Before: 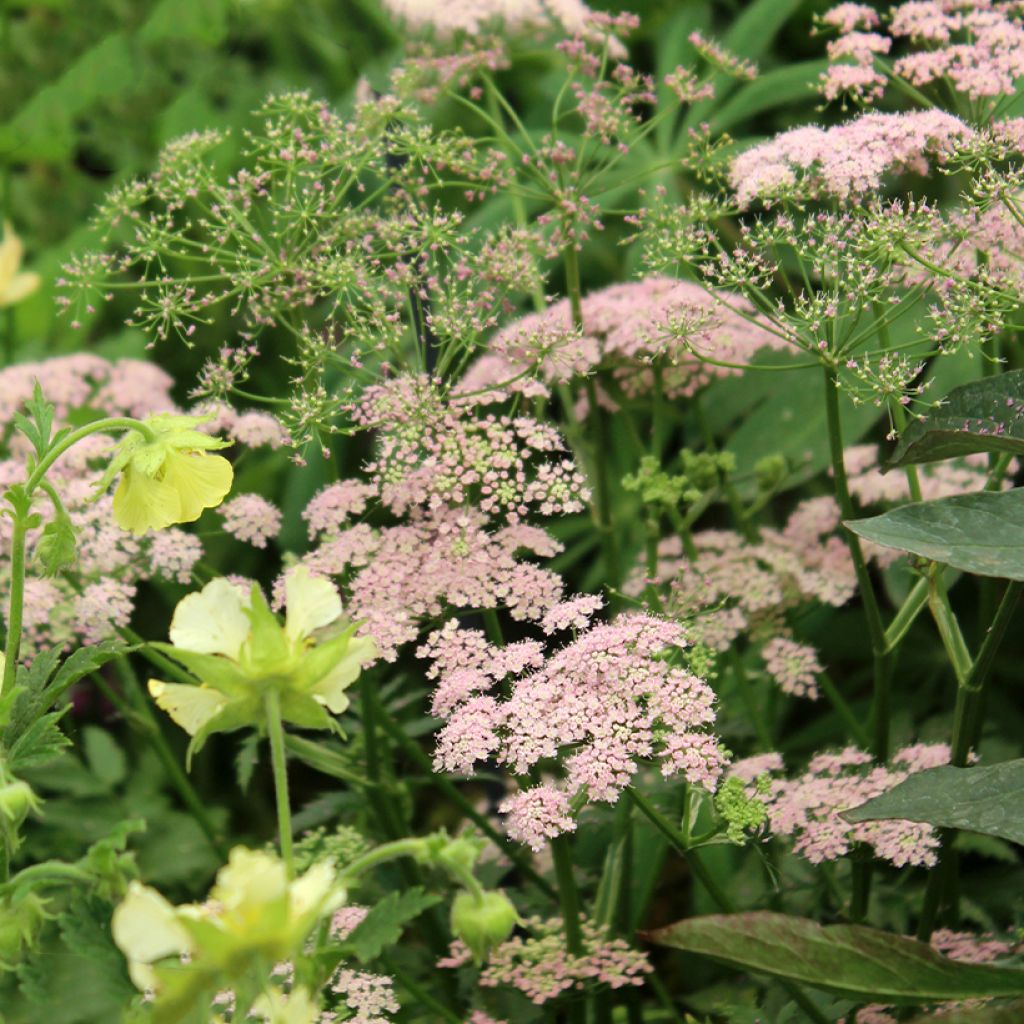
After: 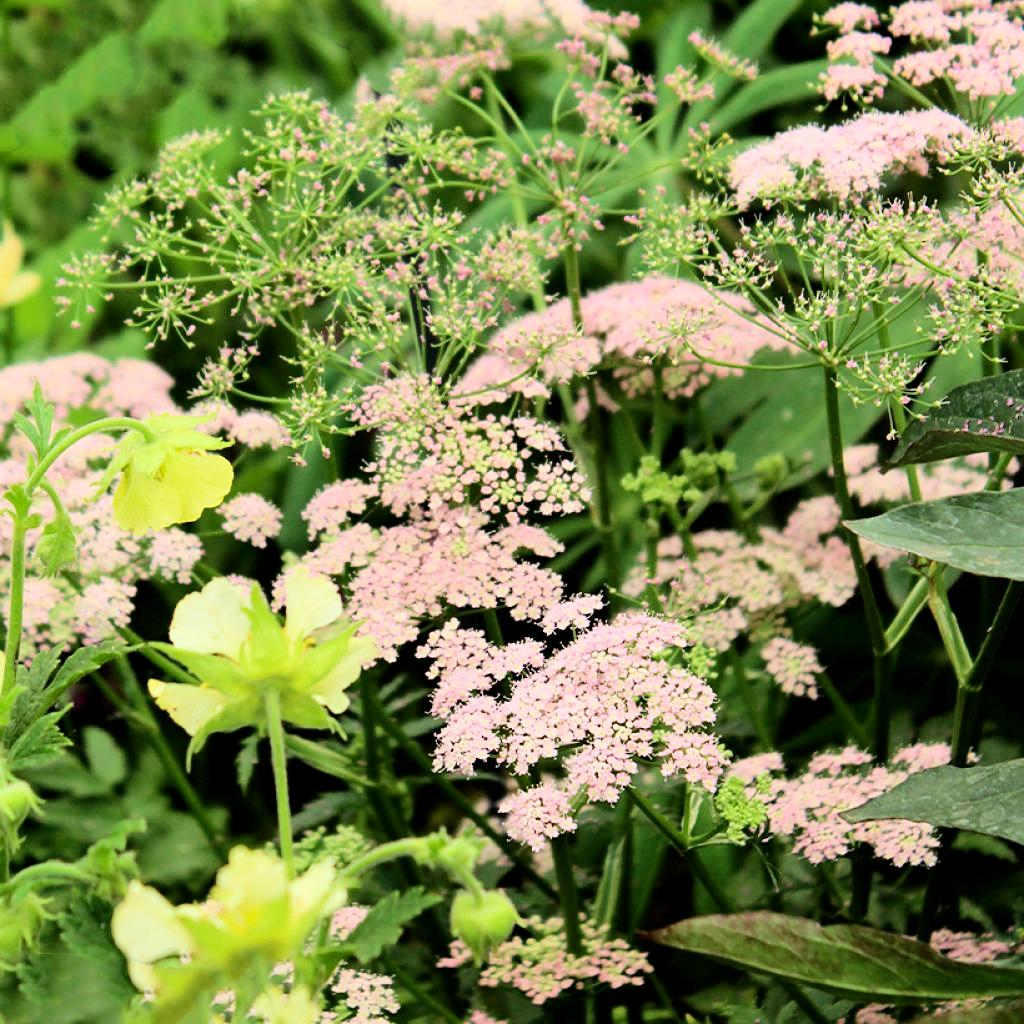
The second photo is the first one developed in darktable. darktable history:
exposure: exposure 0.608 EV, compensate highlight preservation false
filmic rgb: black relative exposure -5.07 EV, white relative exposure 3.95 EV, hardness 2.89, contrast 1.185, color science v6 (2022)
sharpen: amount 0.213
contrast brightness saturation: contrast 0.147, brightness -0.014, saturation 0.103
